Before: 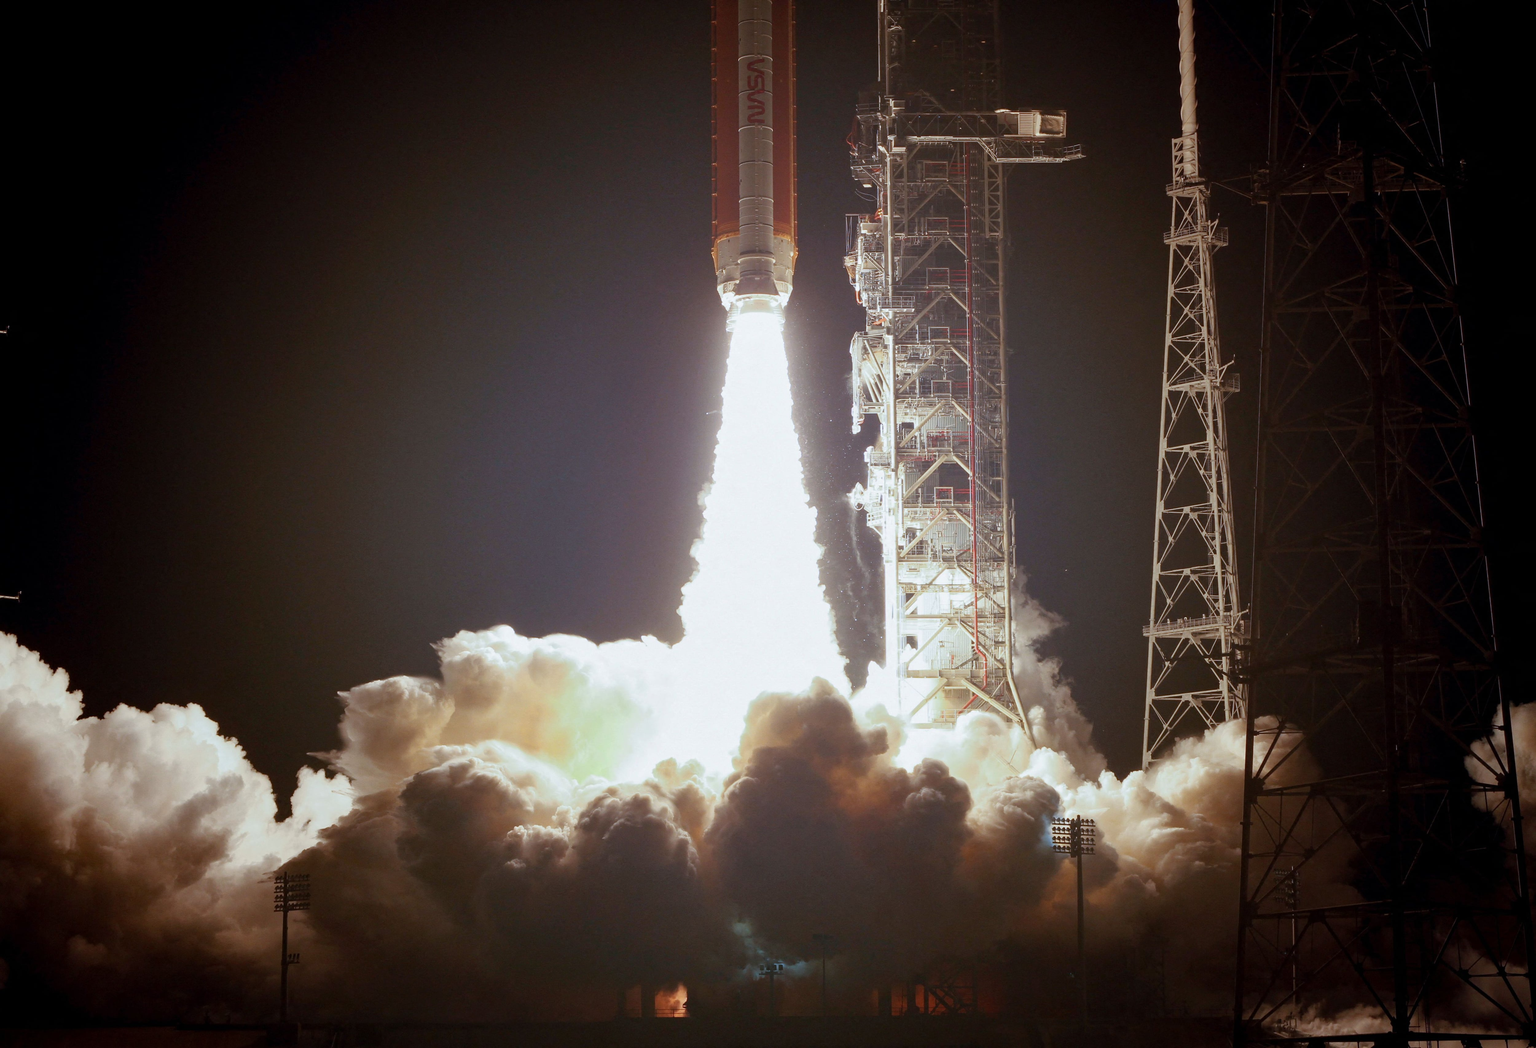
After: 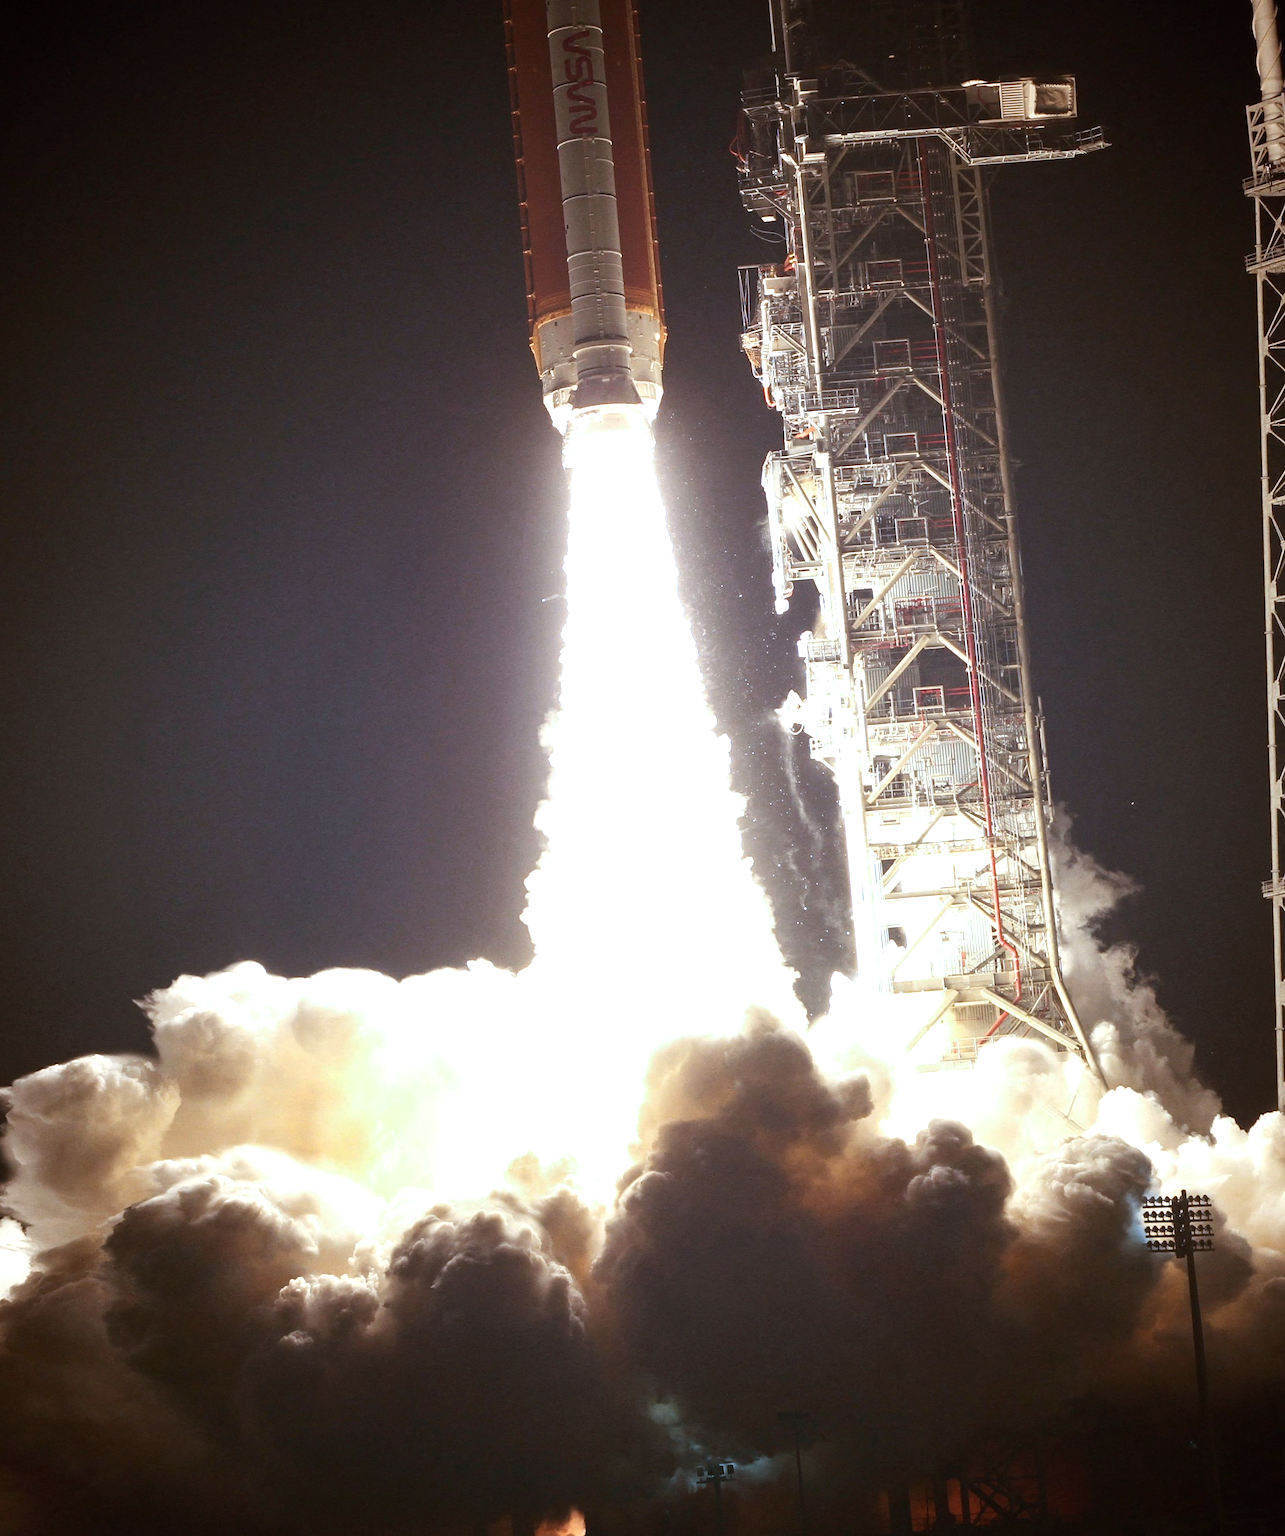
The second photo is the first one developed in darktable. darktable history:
rotate and perspective: rotation -4.57°, crop left 0.054, crop right 0.944, crop top 0.087, crop bottom 0.914
crop: left 21.496%, right 22.254%
tone equalizer: -8 EV -0.75 EV, -7 EV -0.7 EV, -6 EV -0.6 EV, -5 EV -0.4 EV, -3 EV 0.4 EV, -2 EV 0.6 EV, -1 EV 0.7 EV, +0 EV 0.75 EV, edges refinement/feathering 500, mask exposure compensation -1.57 EV, preserve details no
